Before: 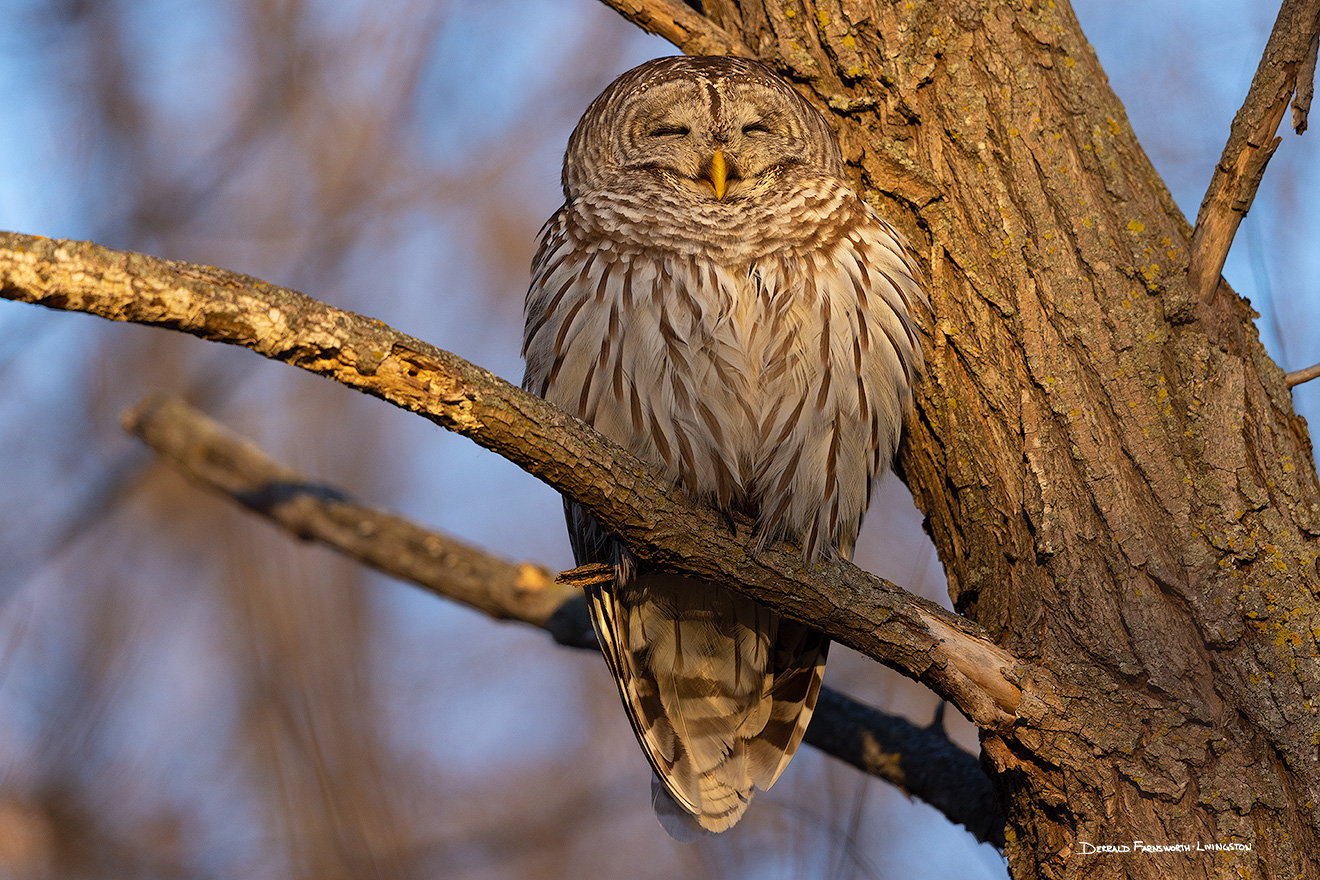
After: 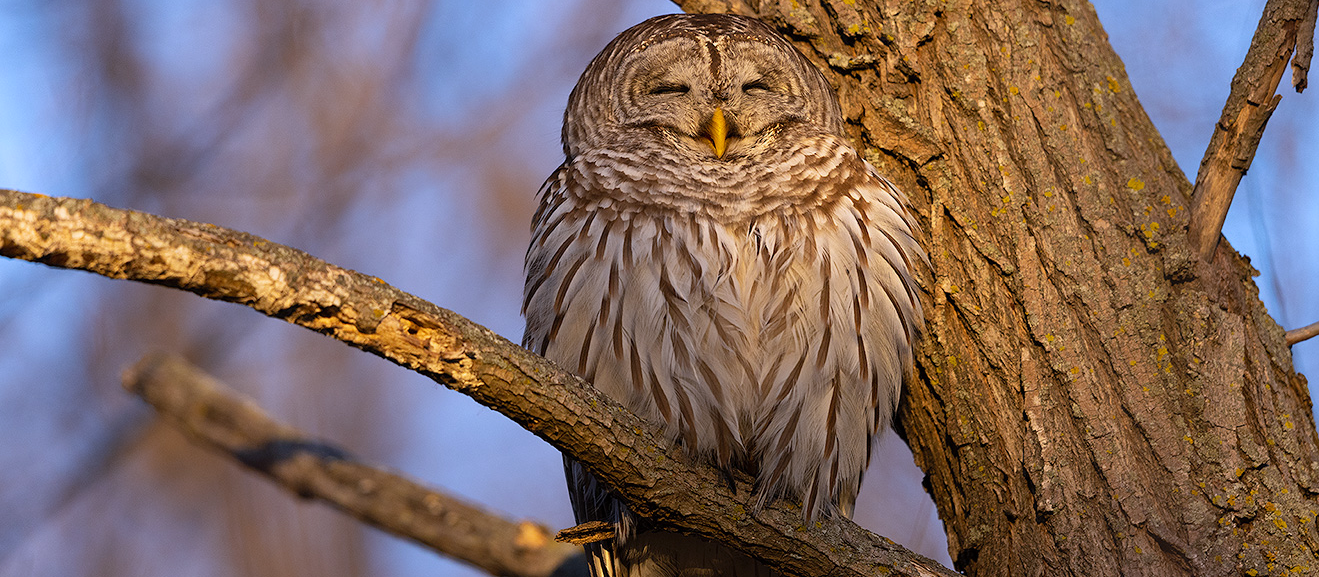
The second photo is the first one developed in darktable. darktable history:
crop and rotate: top 4.848%, bottom 29.503%
exposure: exposure -0.05 EV
white balance: red 1.004, blue 1.096
